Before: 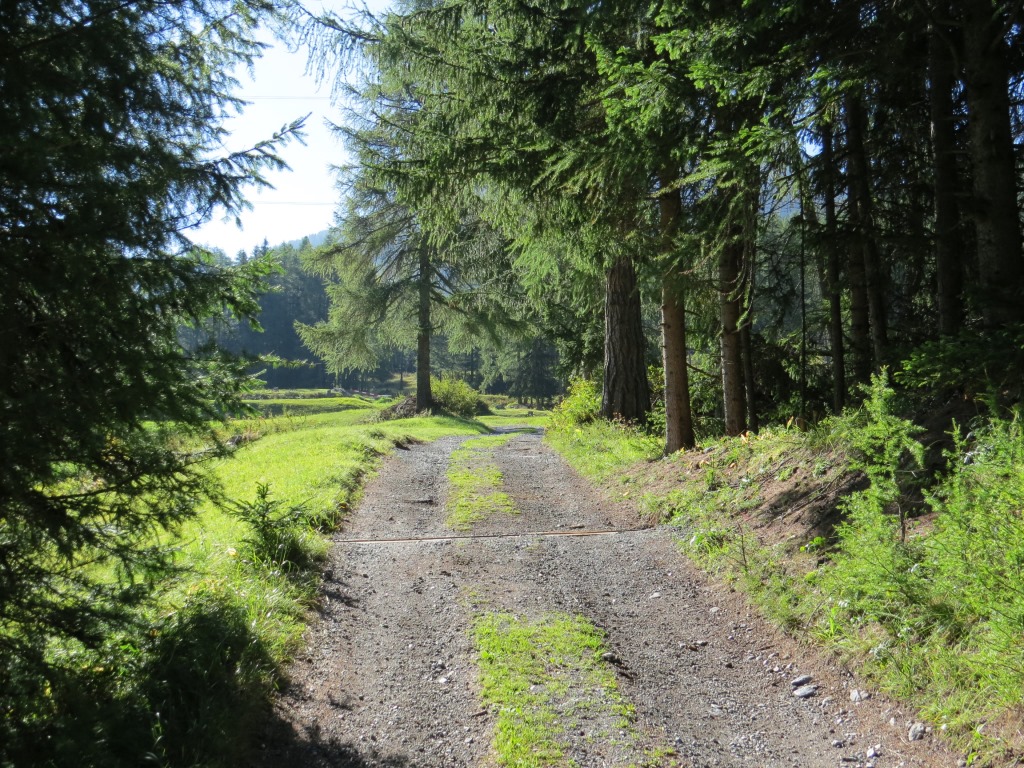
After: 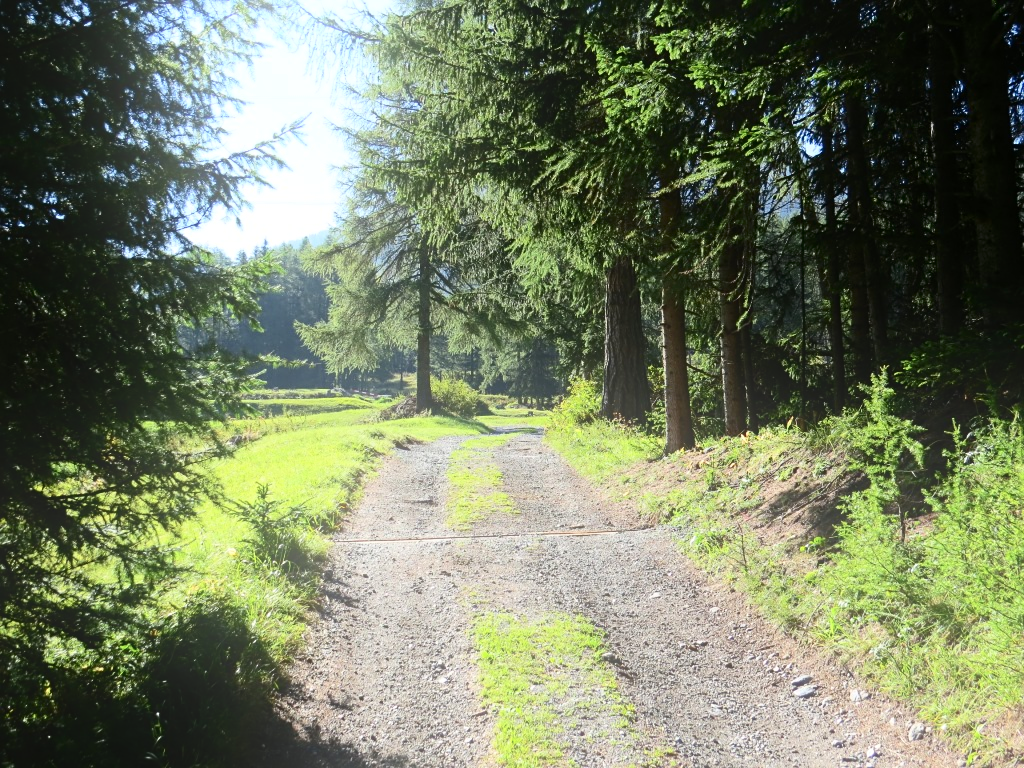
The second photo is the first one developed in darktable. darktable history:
sharpen: amount 0.2
bloom: on, module defaults
contrast brightness saturation: contrast 0.28
